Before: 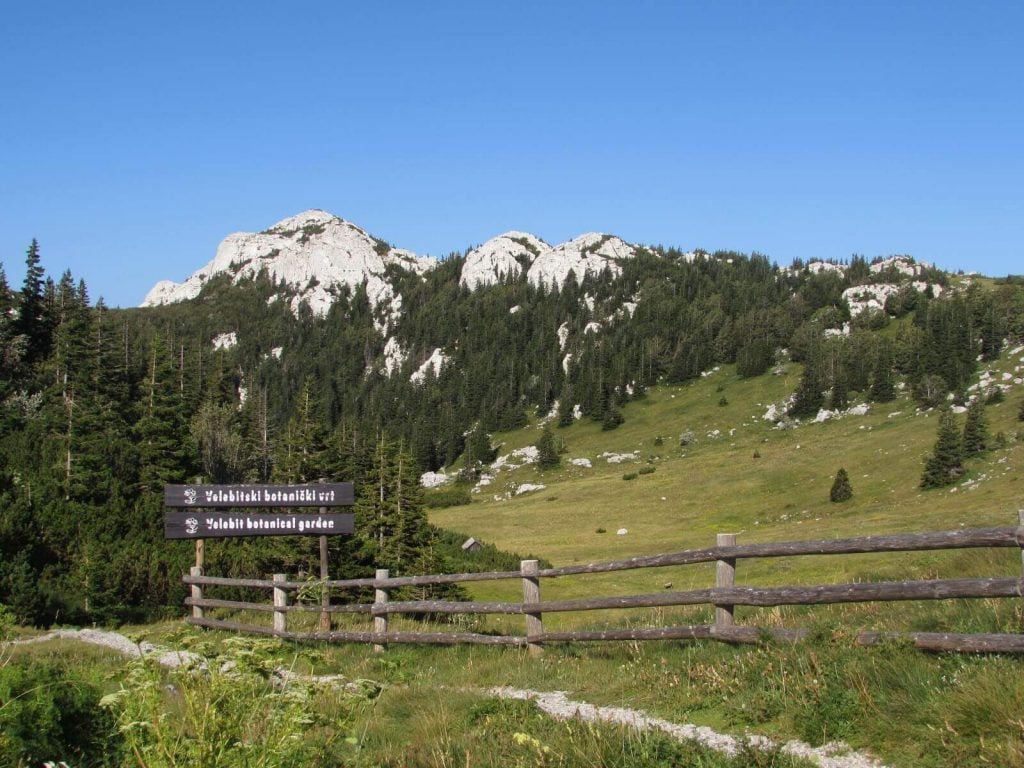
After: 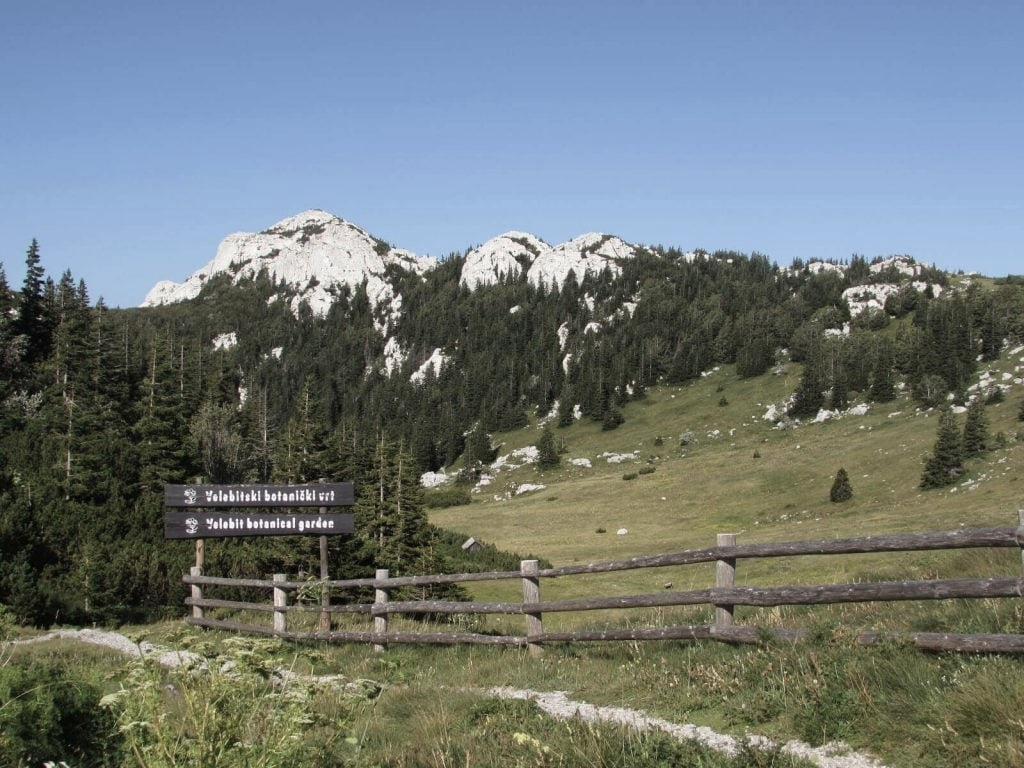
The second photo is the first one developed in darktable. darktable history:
contrast brightness saturation: contrast 0.096, saturation -0.357
